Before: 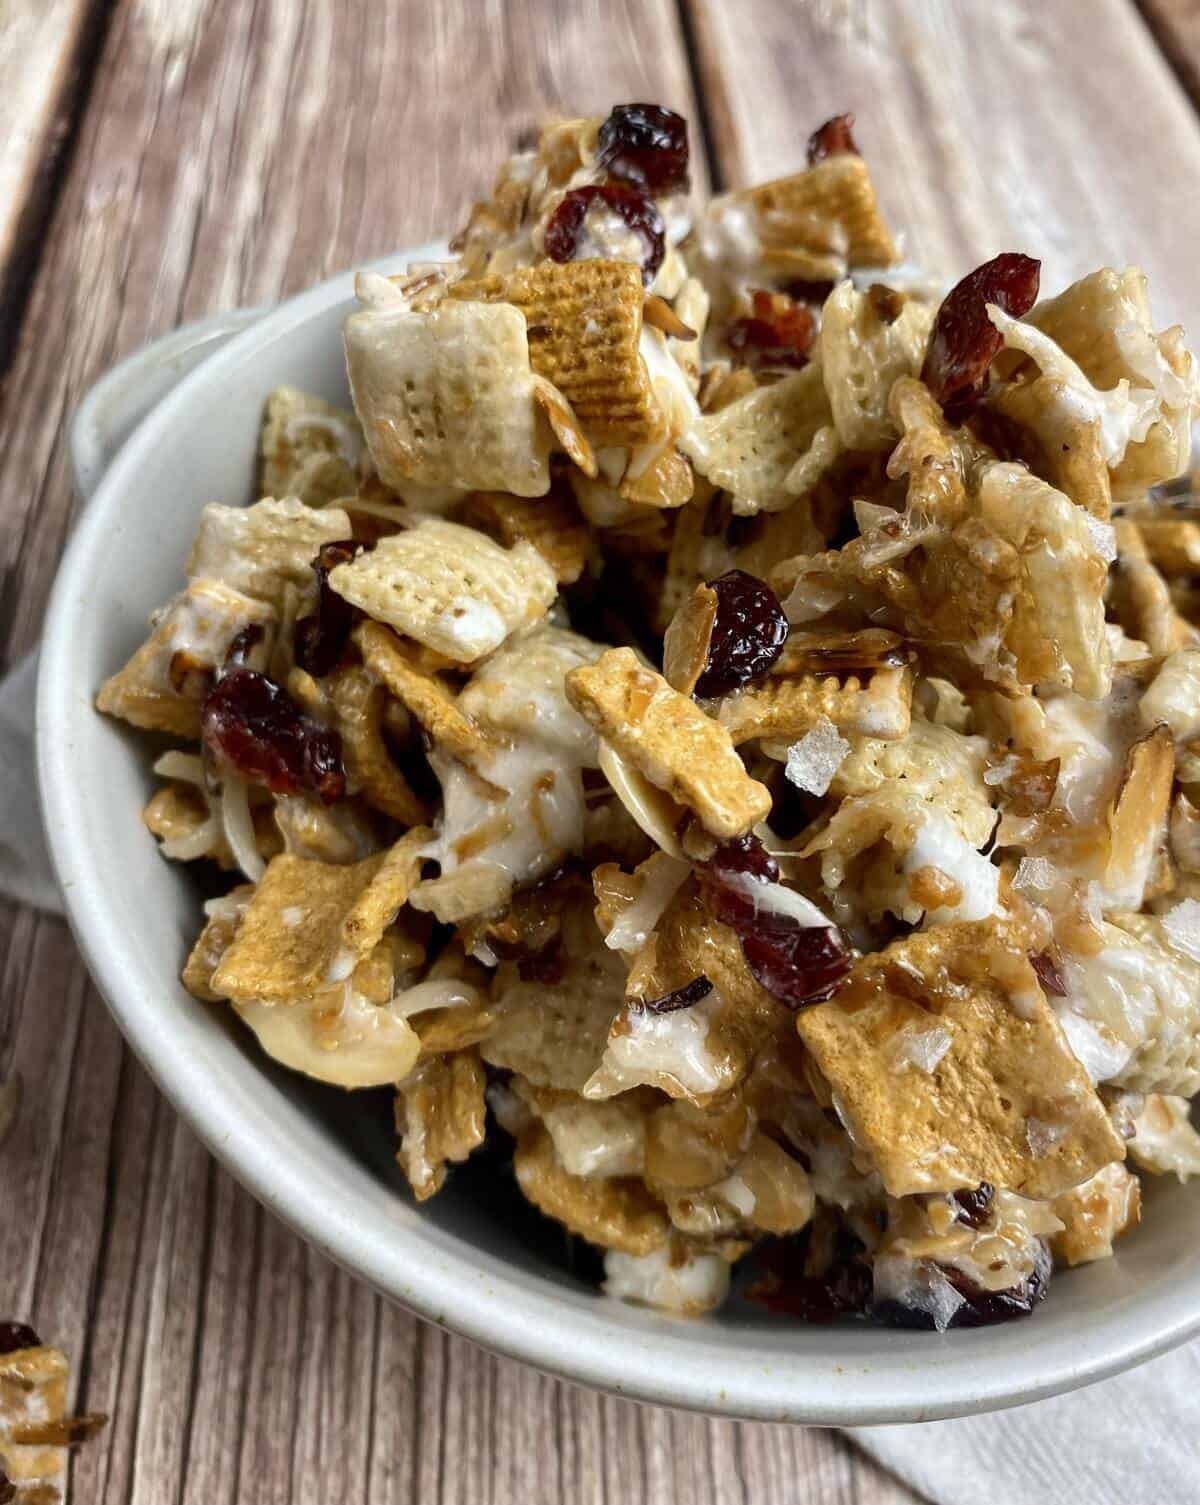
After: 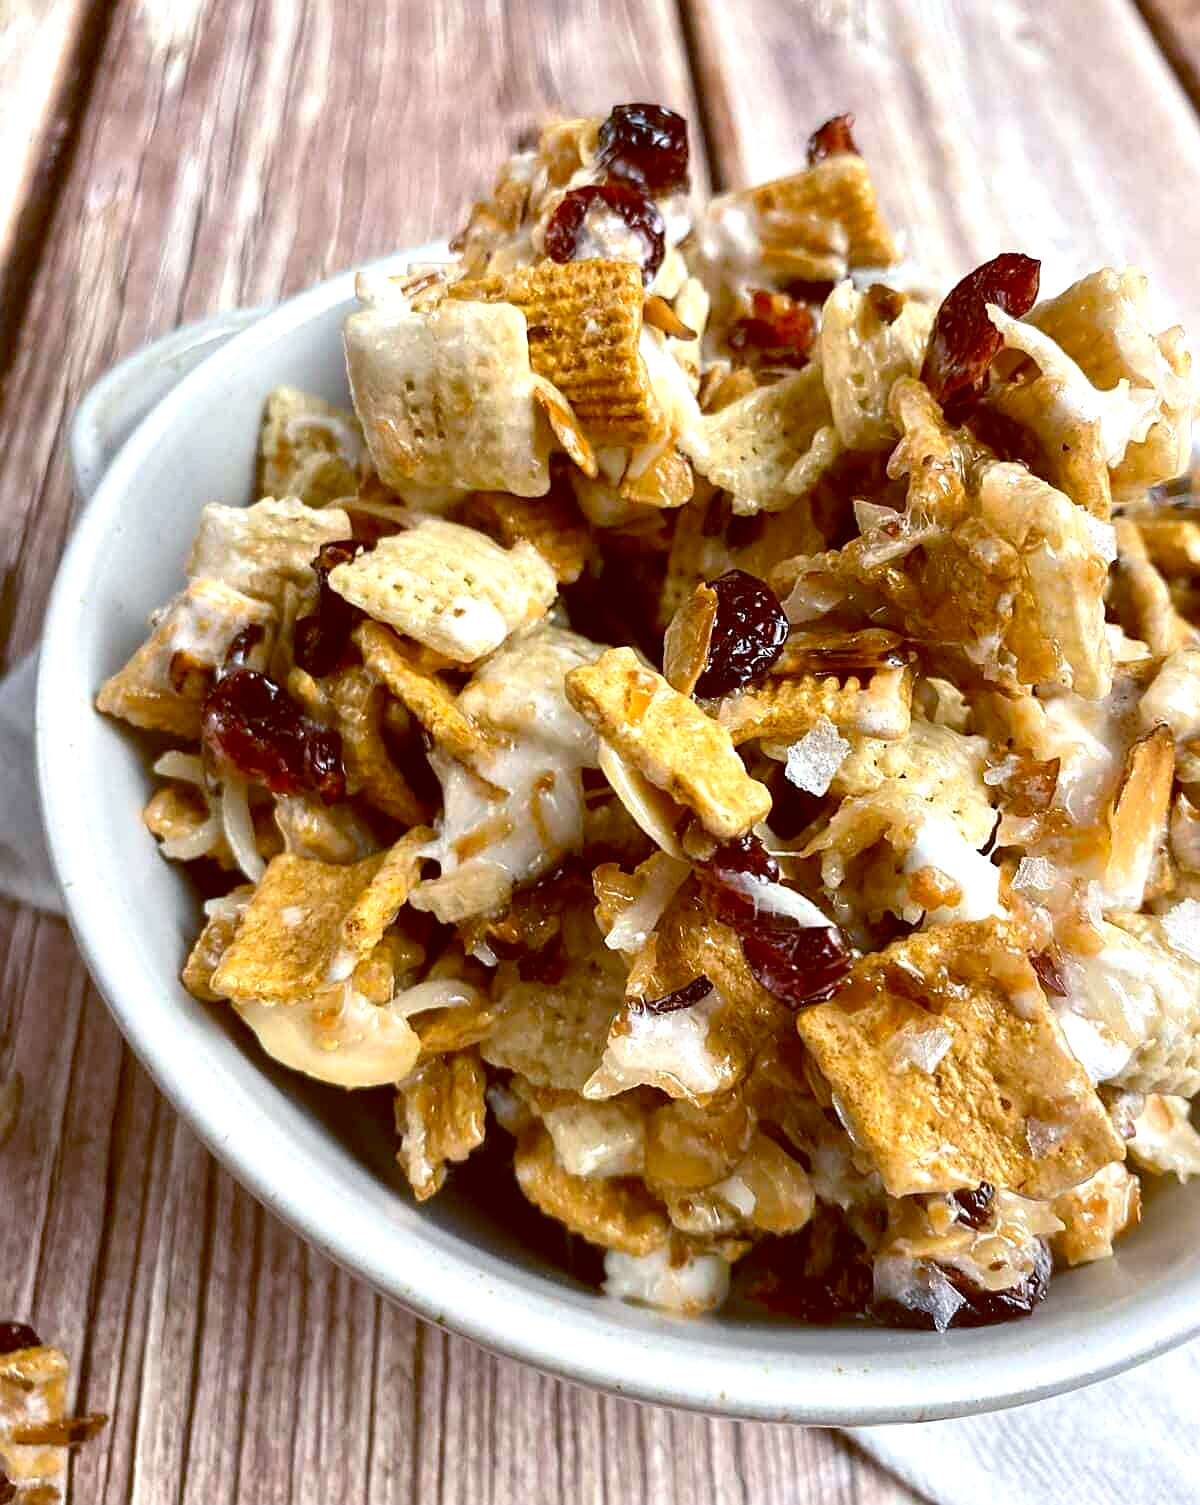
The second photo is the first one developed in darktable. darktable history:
exposure: black level correction -0.002, exposure 0.54 EV, compensate highlight preservation false
color balance: lift [1, 1.015, 1.004, 0.985], gamma [1, 0.958, 0.971, 1.042], gain [1, 0.956, 0.977, 1.044]
sharpen: on, module defaults
